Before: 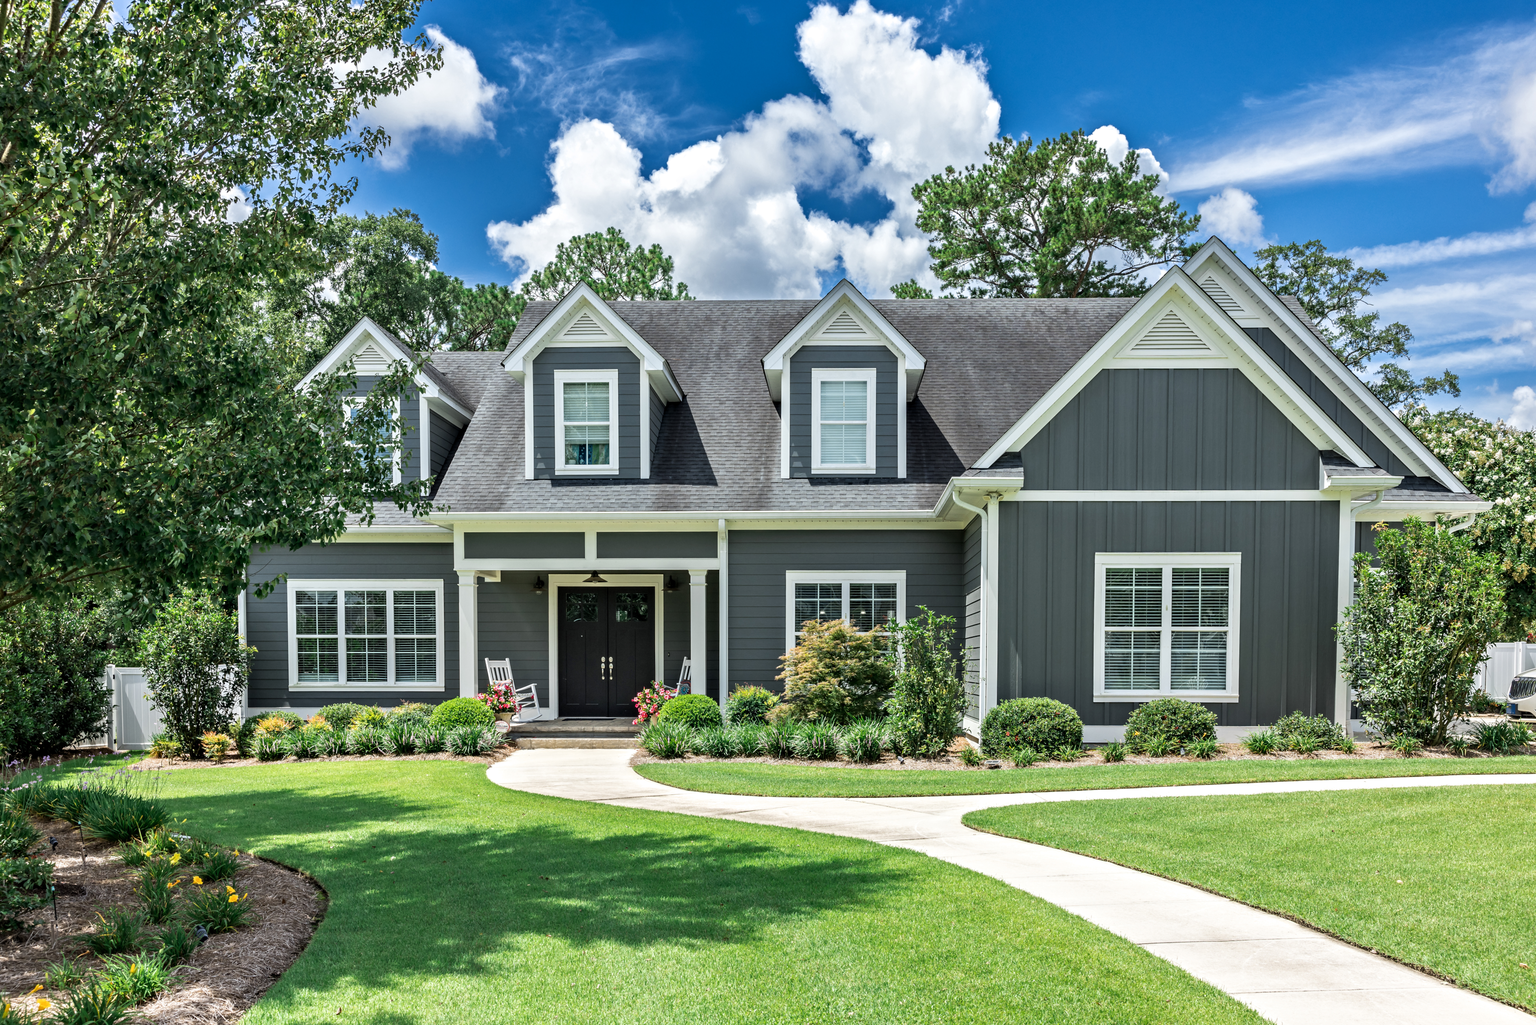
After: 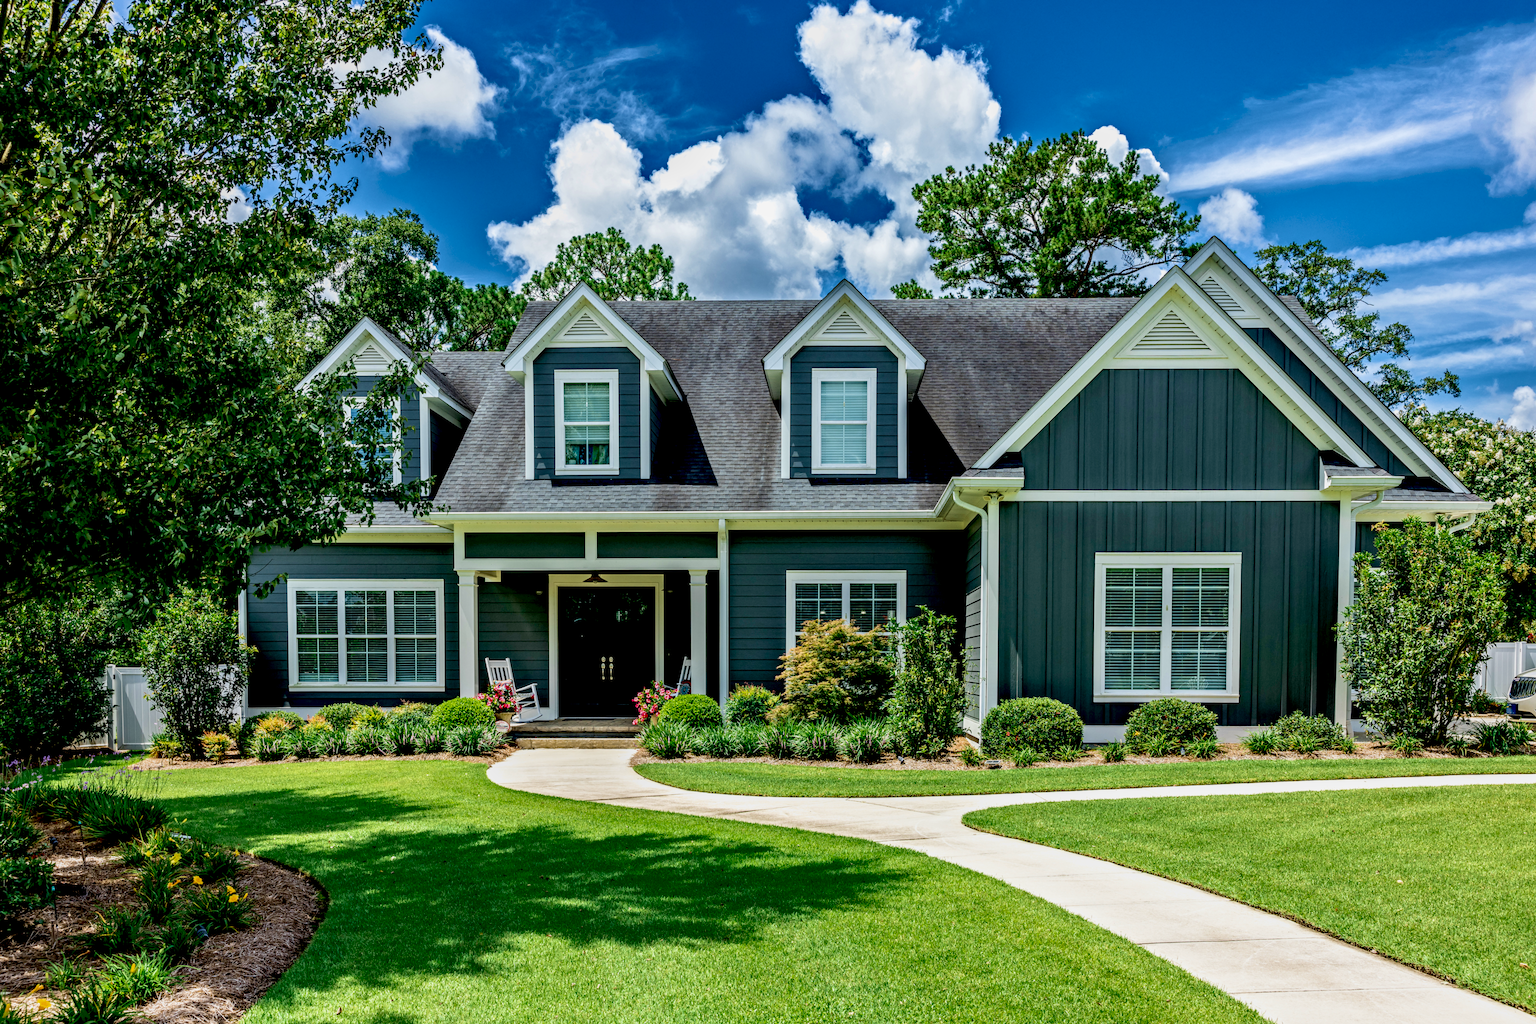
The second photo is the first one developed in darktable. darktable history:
local contrast: on, module defaults
velvia: strength 56.33%
tone equalizer: on, module defaults
exposure: black level correction 0.044, exposure -0.231 EV, compensate highlight preservation false
